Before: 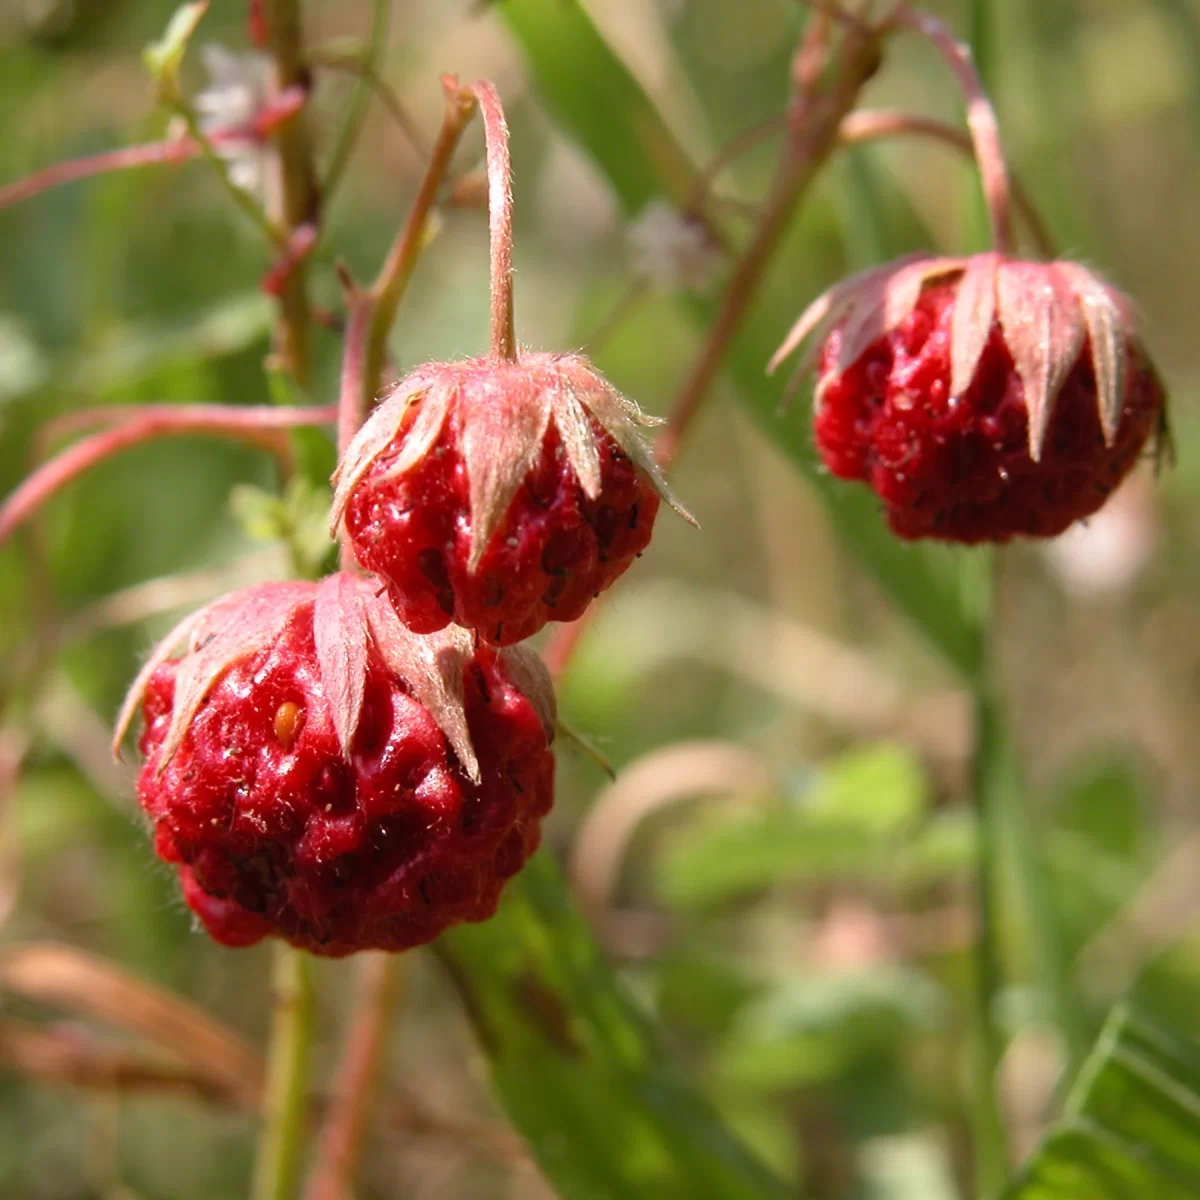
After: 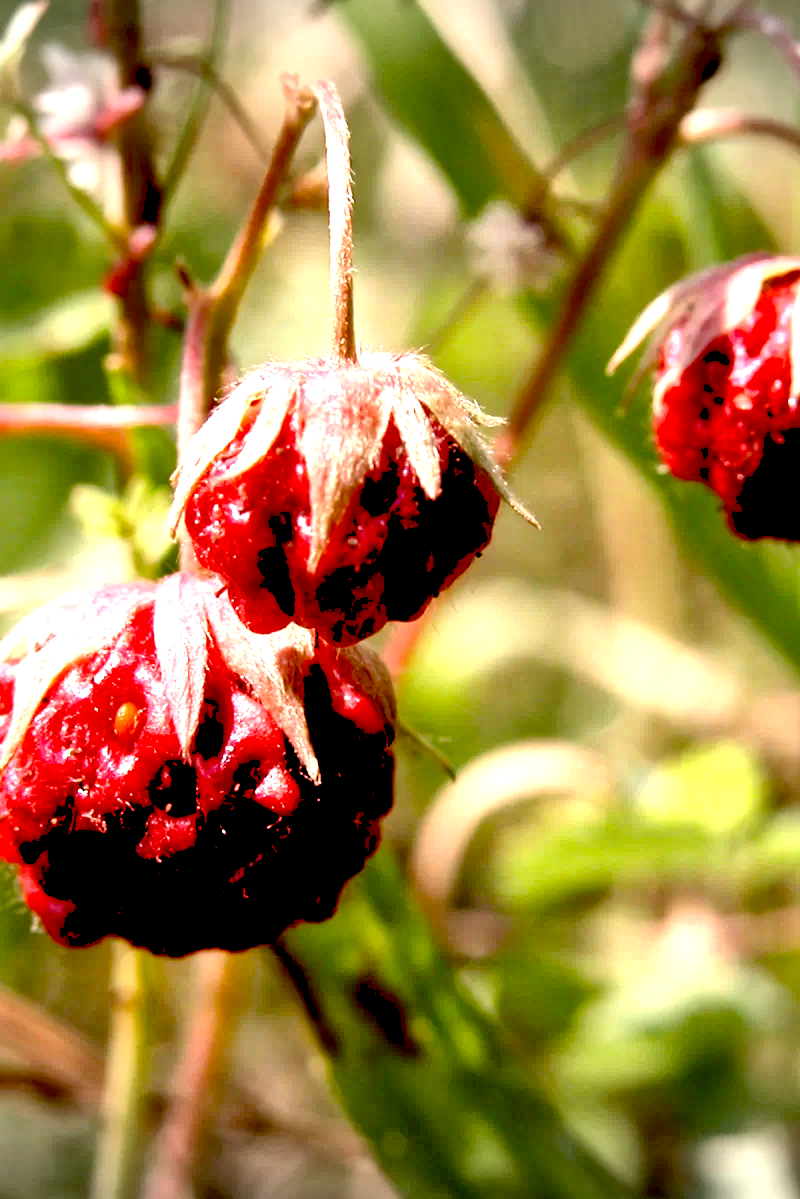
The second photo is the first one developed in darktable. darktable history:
contrast brightness saturation: contrast 0.008, saturation -0.067
vignetting: fall-off start 100.35%, brightness -0.167, width/height ratio 1.304
crop and rotate: left 13.38%, right 19.935%
exposure: black level correction 0.036, exposure 0.905 EV, compensate highlight preservation false
local contrast: mode bilateral grid, contrast 69, coarseness 76, detail 180%, midtone range 0.2
levels: levels [0.016, 0.5, 0.996]
color correction: highlights a* 3.68, highlights b* 5.15
